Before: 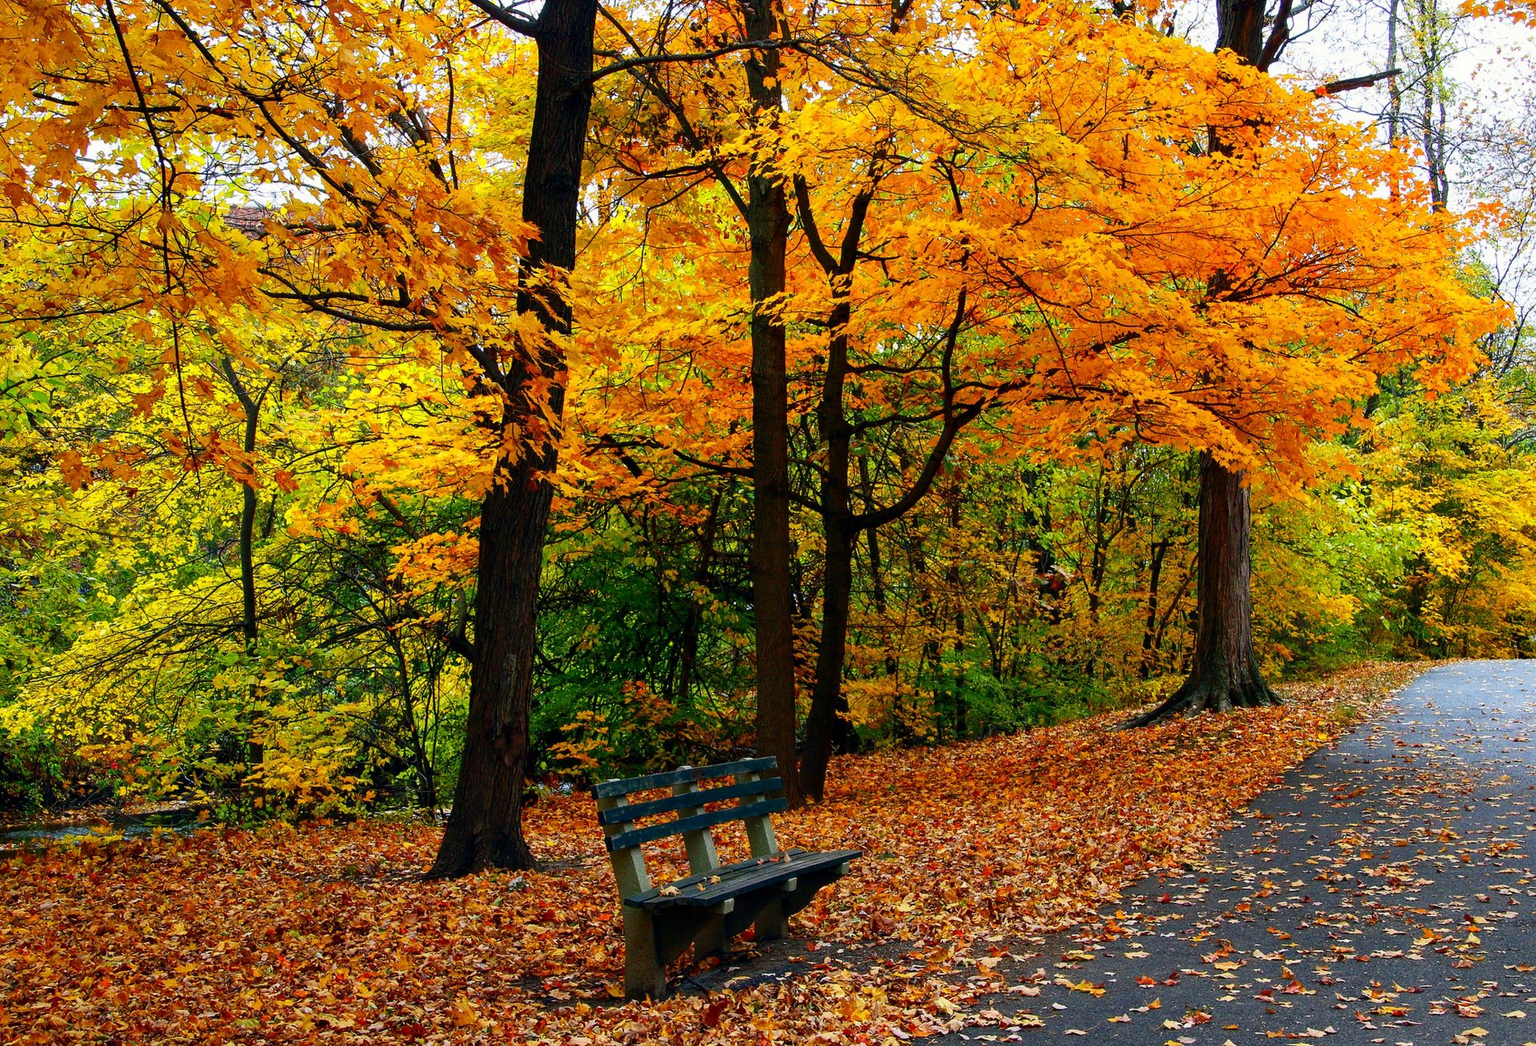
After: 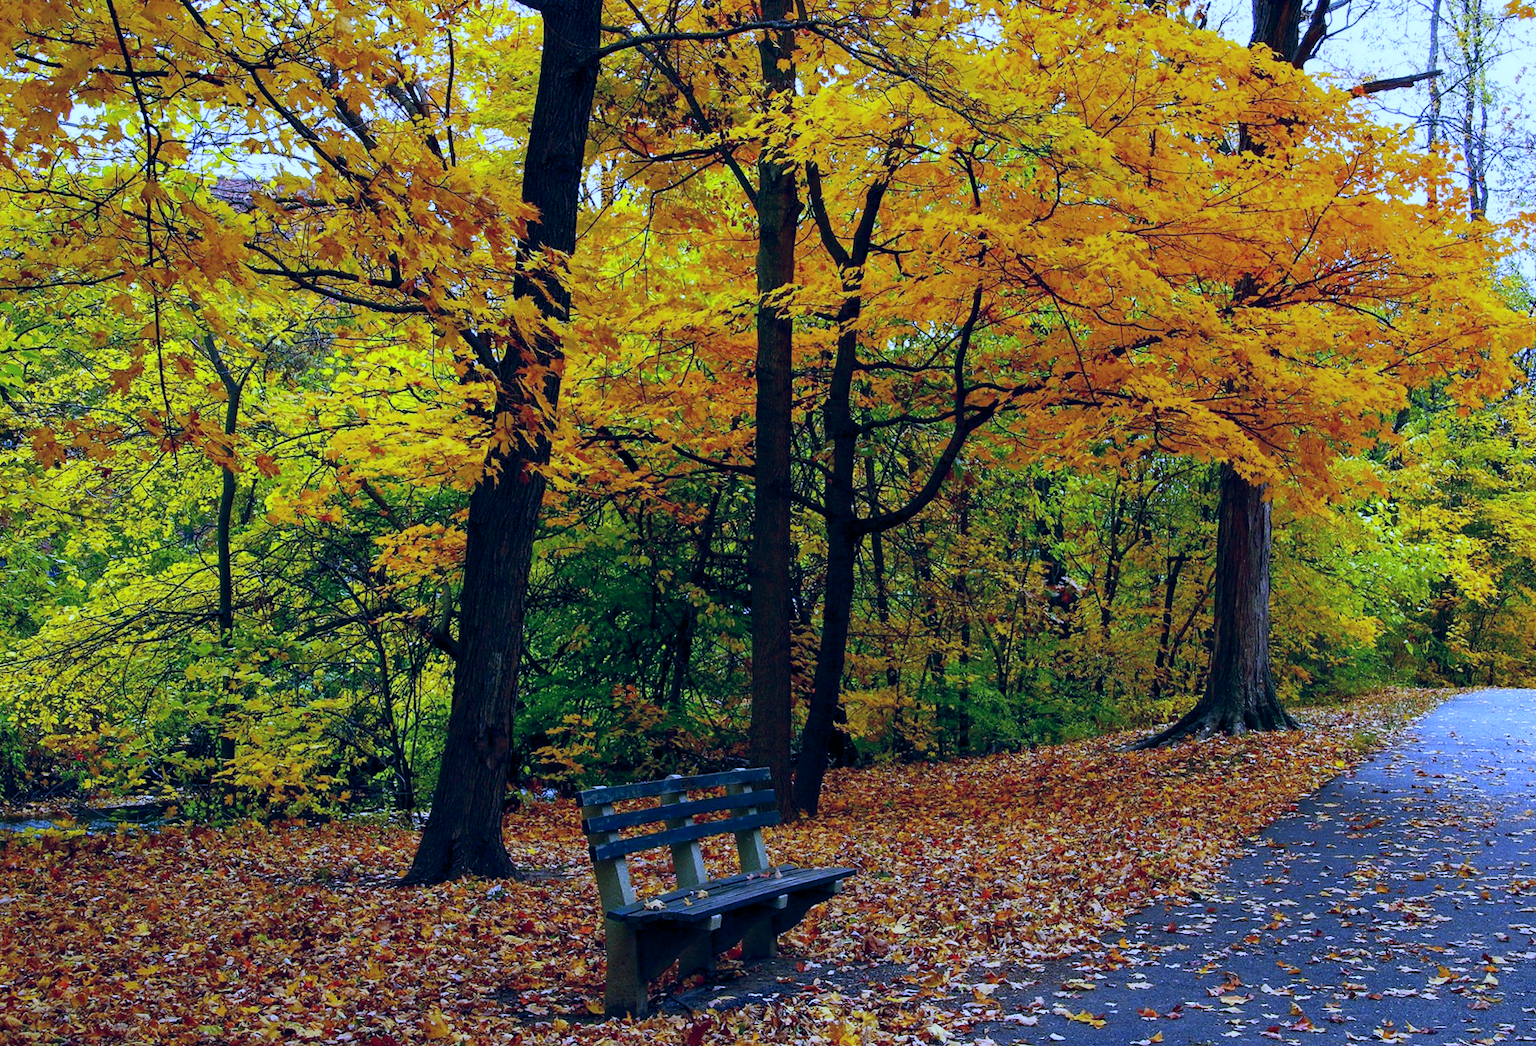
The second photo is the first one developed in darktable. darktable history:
white balance: red 0.766, blue 1.537
color balance rgb: shadows lift › hue 87.51°, highlights gain › chroma 3.21%, highlights gain › hue 55.1°, global offset › chroma 0.15%, global offset › hue 253.66°, linear chroma grading › global chroma 0.5%
crop and rotate: angle -1.69°
